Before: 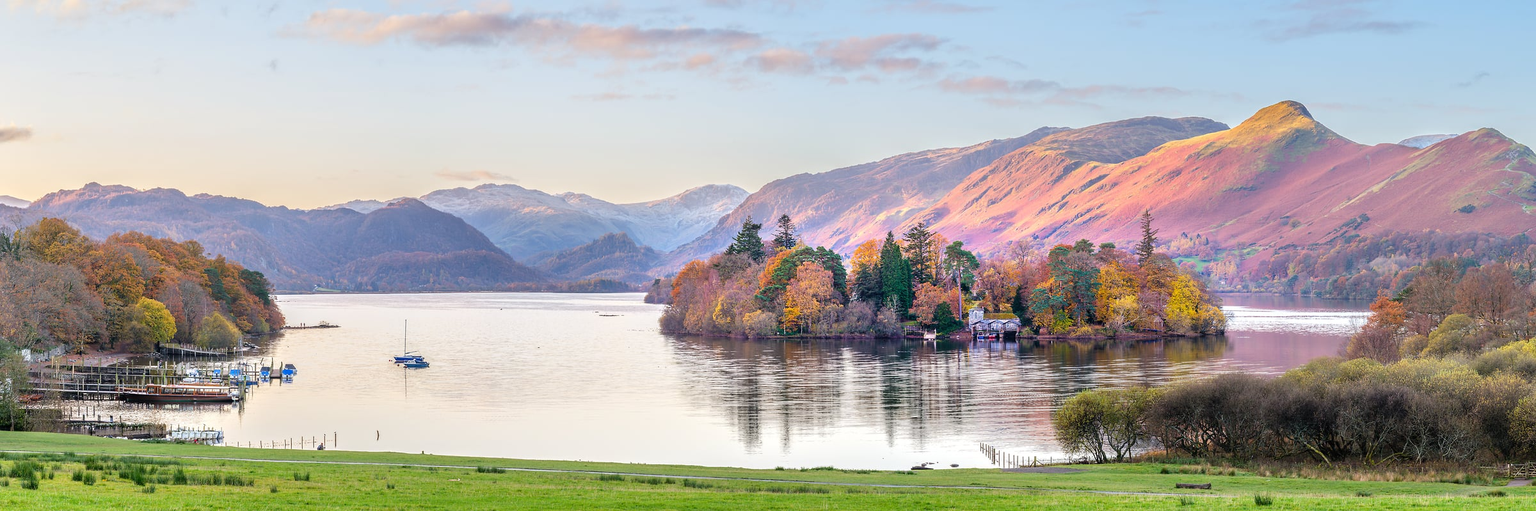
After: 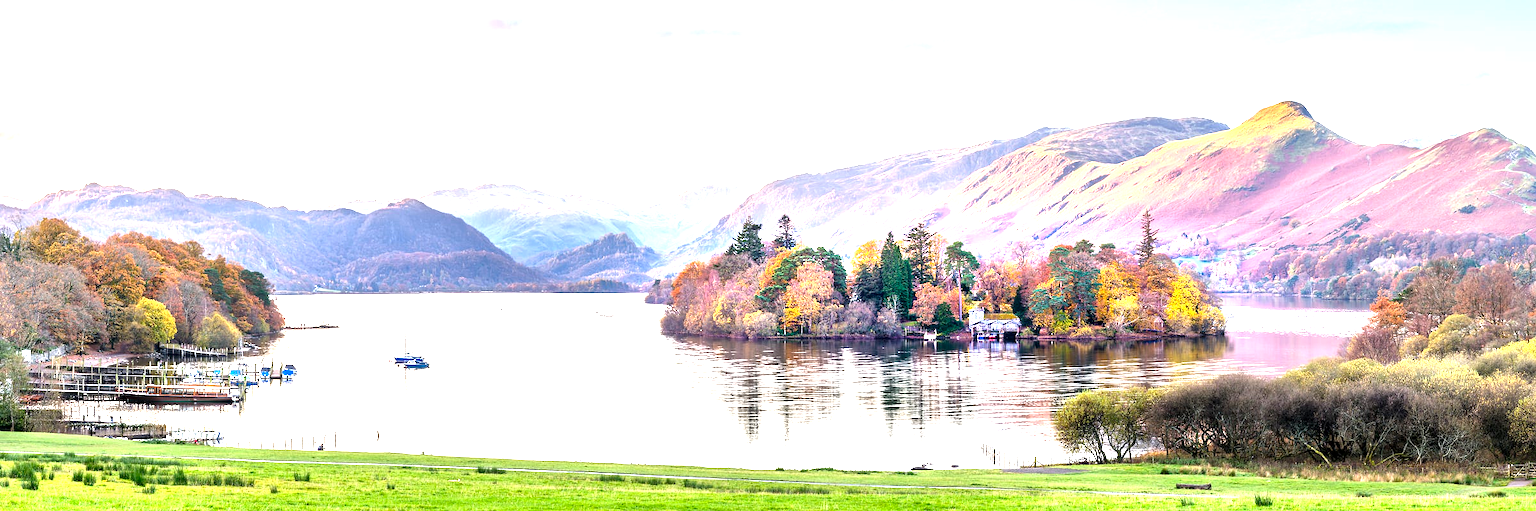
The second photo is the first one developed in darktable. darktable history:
levels: levels [0, 0.352, 0.703]
local contrast: mode bilateral grid, contrast 50, coarseness 50, detail 150%, midtone range 0.2
